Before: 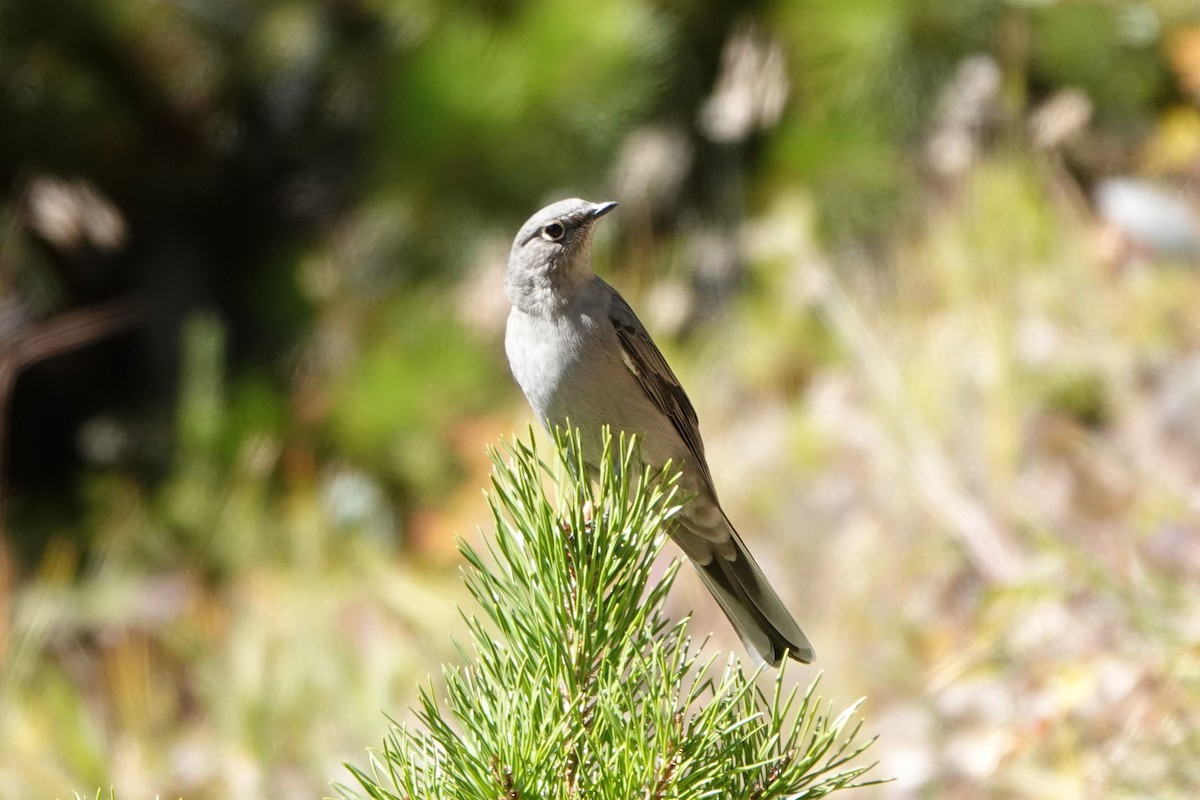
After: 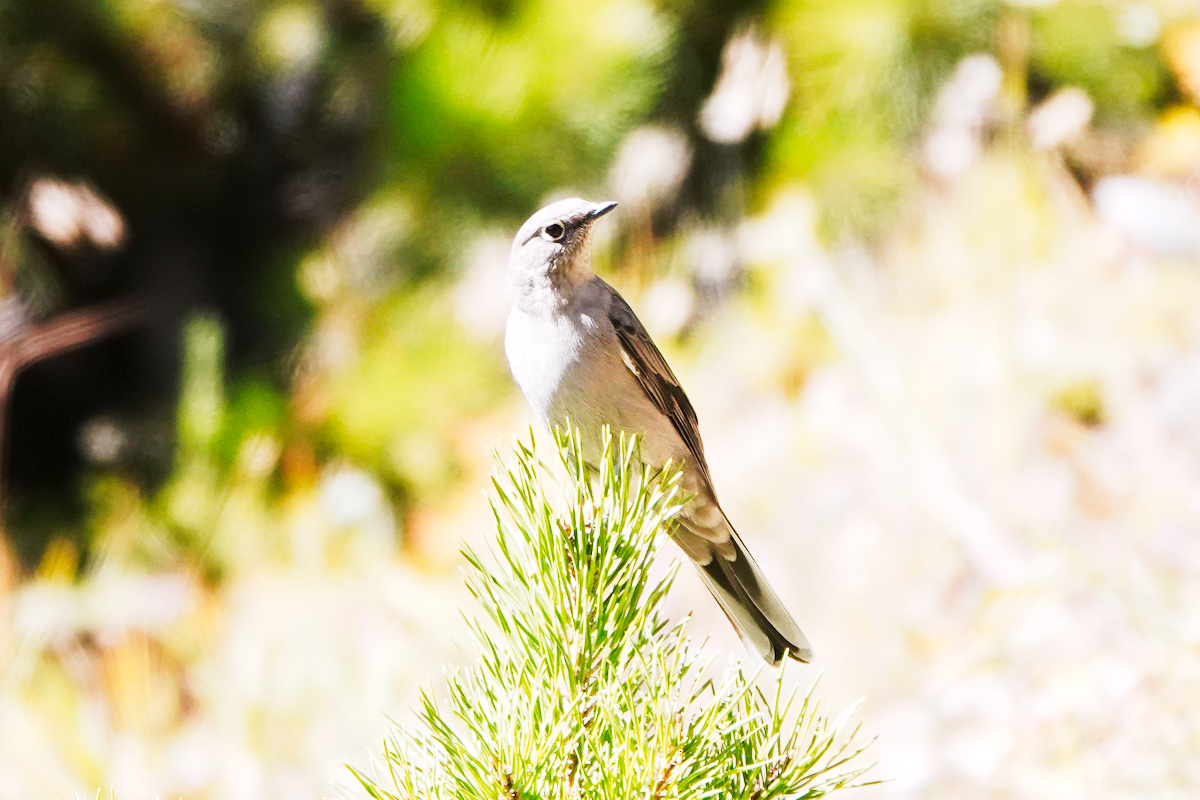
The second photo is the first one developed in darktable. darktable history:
exposure: compensate highlight preservation false
rotate and perspective: automatic cropping original format, crop left 0, crop top 0
tone curve: curves: ch0 [(0, 0) (0.003, 0.004) (0.011, 0.015) (0.025, 0.034) (0.044, 0.061) (0.069, 0.095) (0.1, 0.137) (0.136, 0.186) (0.177, 0.243) (0.224, 0.307) (0.277, 0.416) (0.335, 0.533) (0.399, 0.641) (0.468, 0.748) (0.543, 0.829) (0.623, 0.886) (0.709, 0.924) (0.801, 0.951) (0.898, 0.975) (1, 1)], preserve colors none
white balance: red 1.05, blue 1.072
